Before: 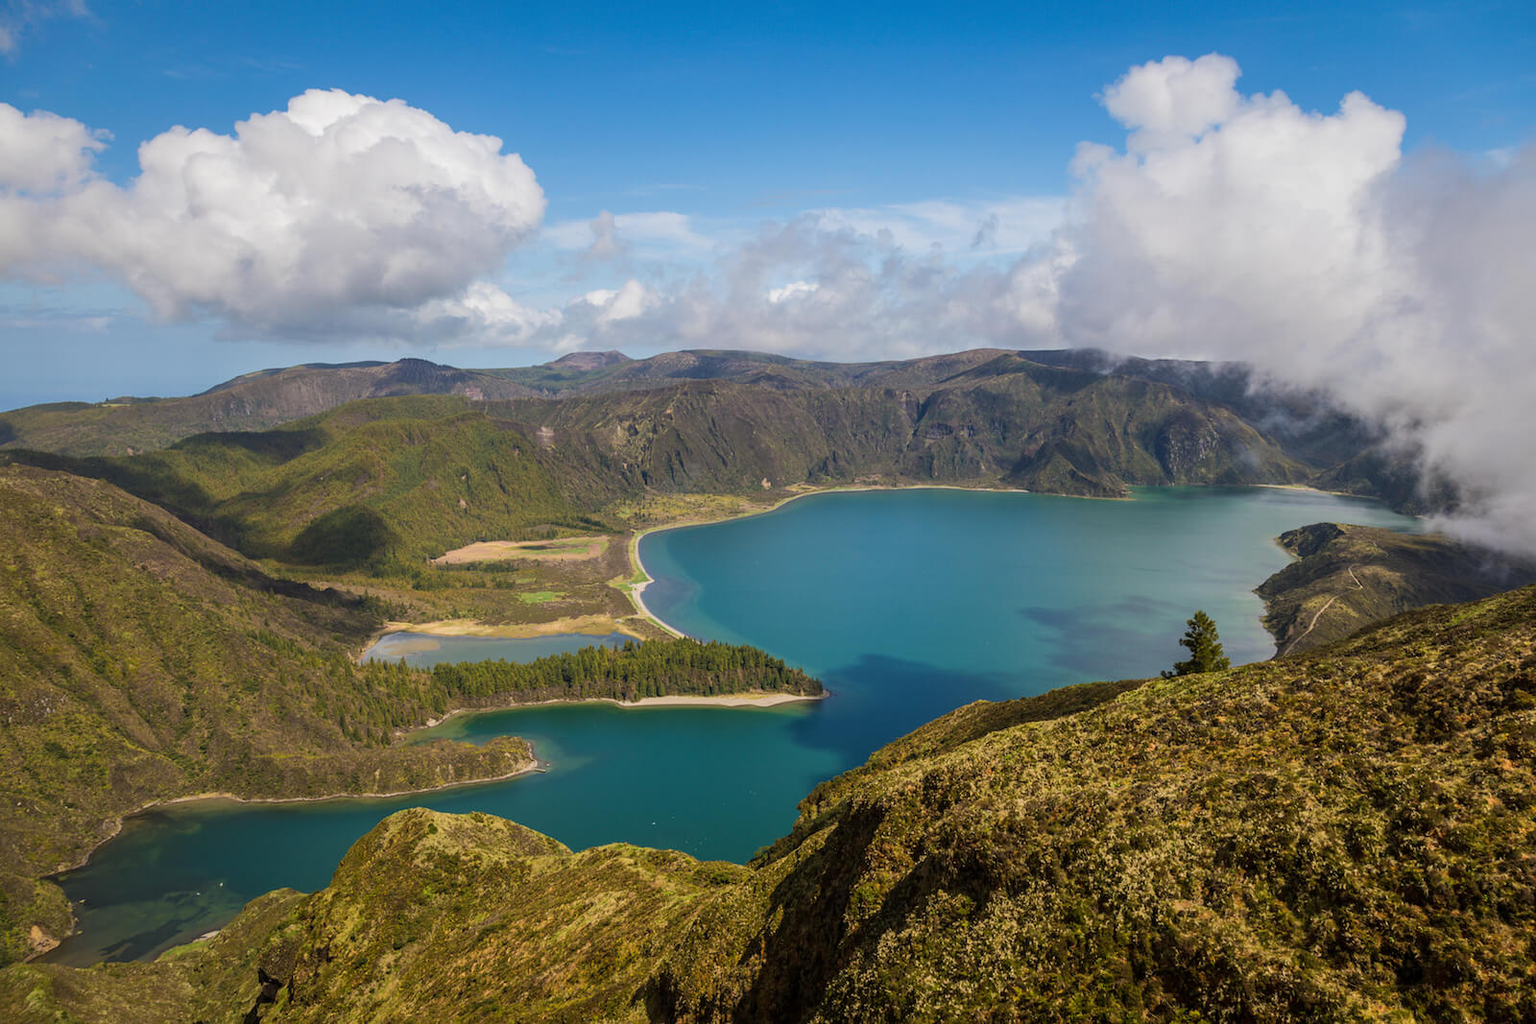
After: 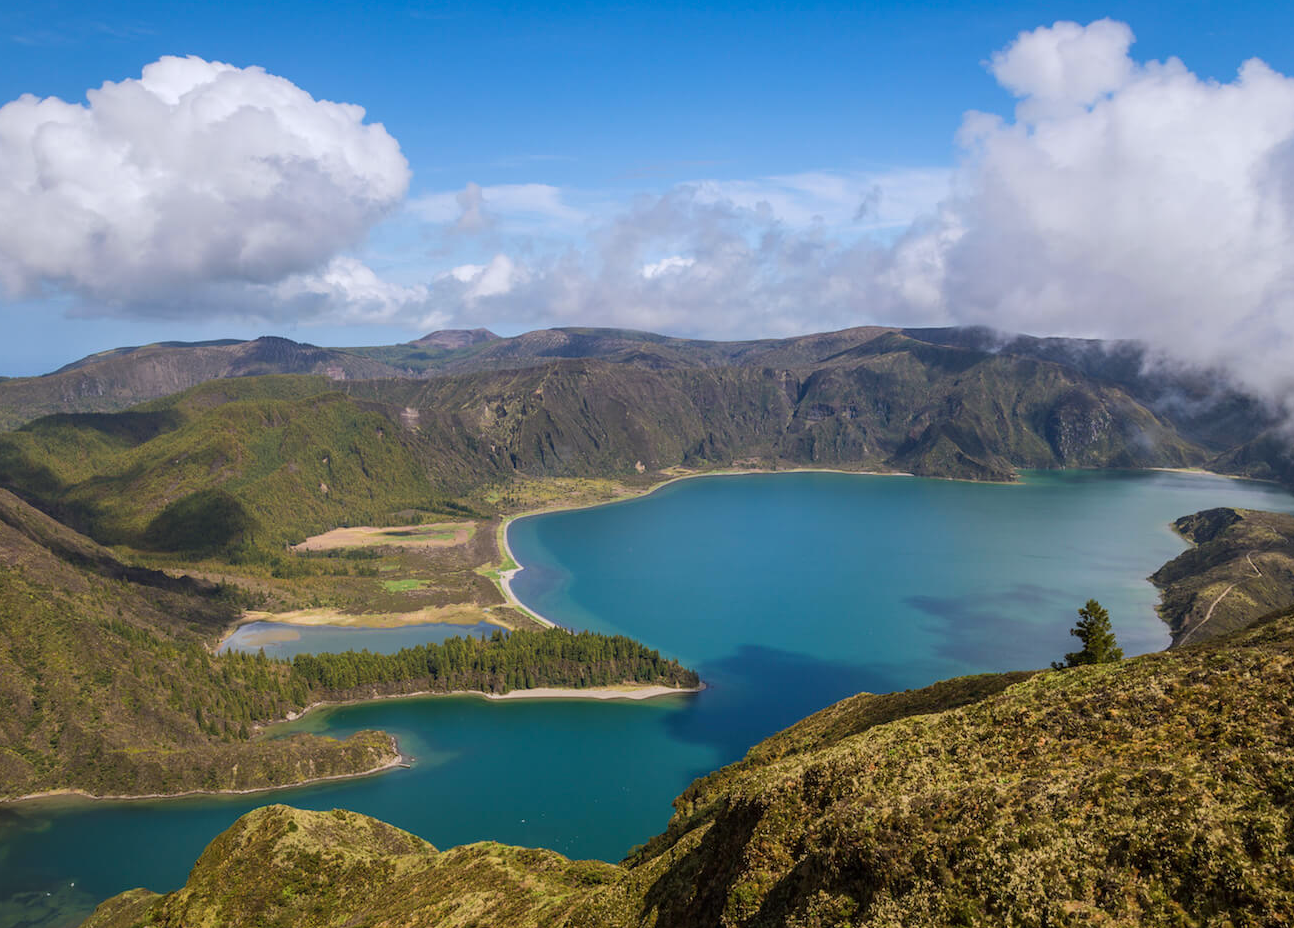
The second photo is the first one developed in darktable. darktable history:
crop: left 9.929%, top 3.475%, right 9.188%, bottom 9.529%
color calibration: illuminant as shot in camera, x 0.358, y 0.373, temperature 4628.91 K
